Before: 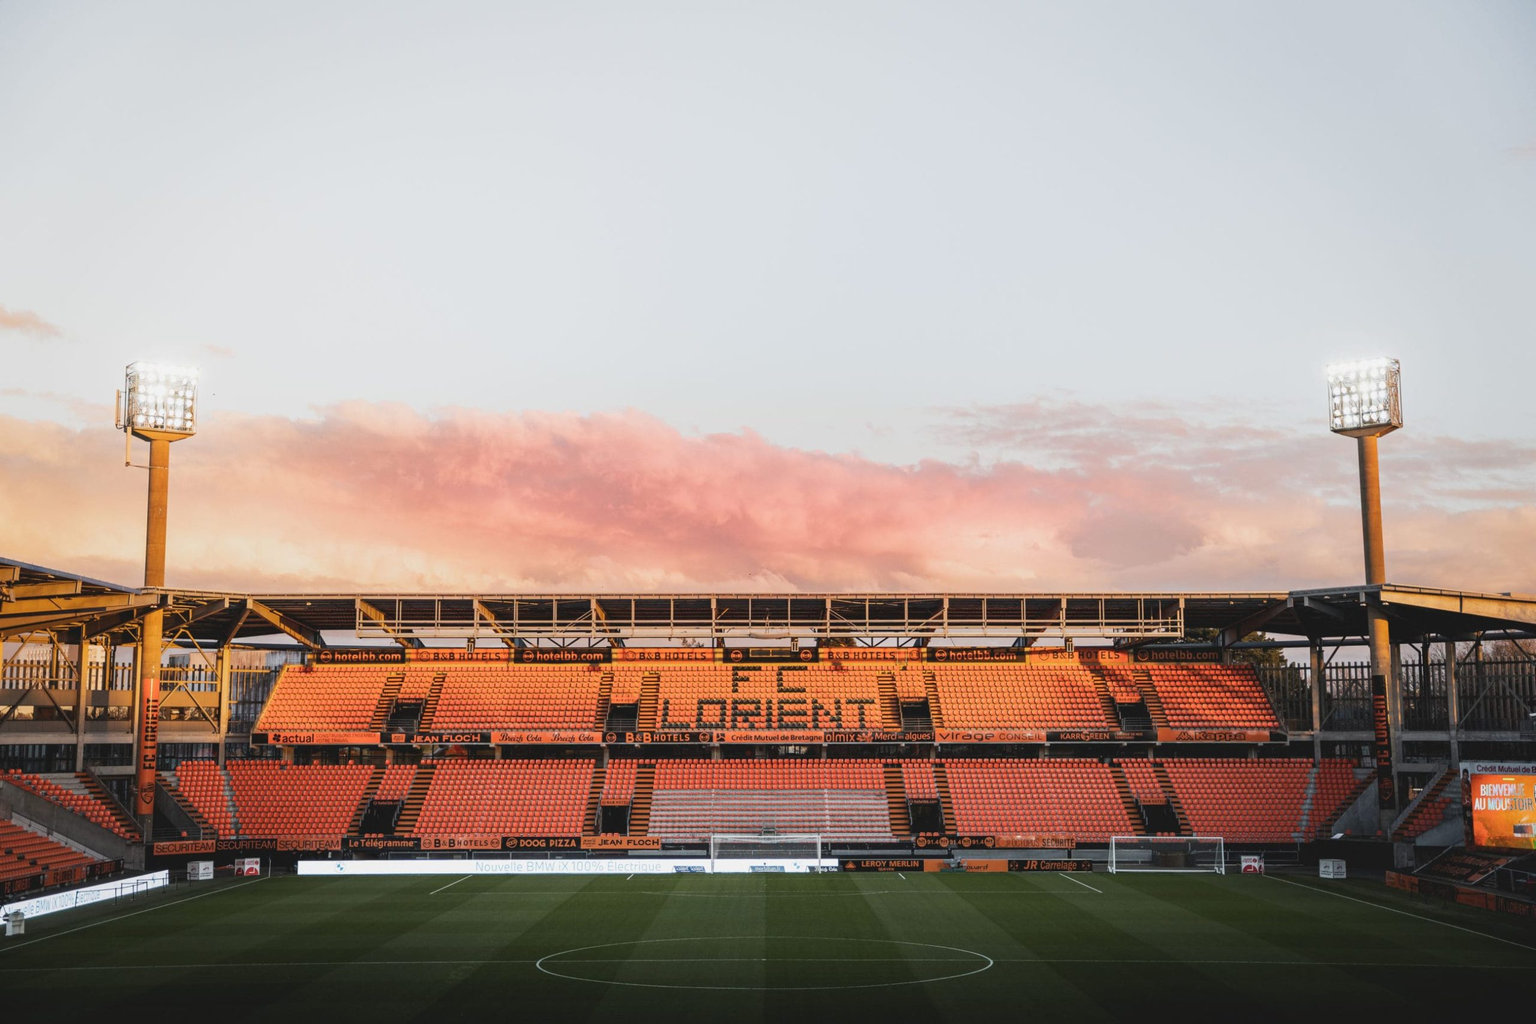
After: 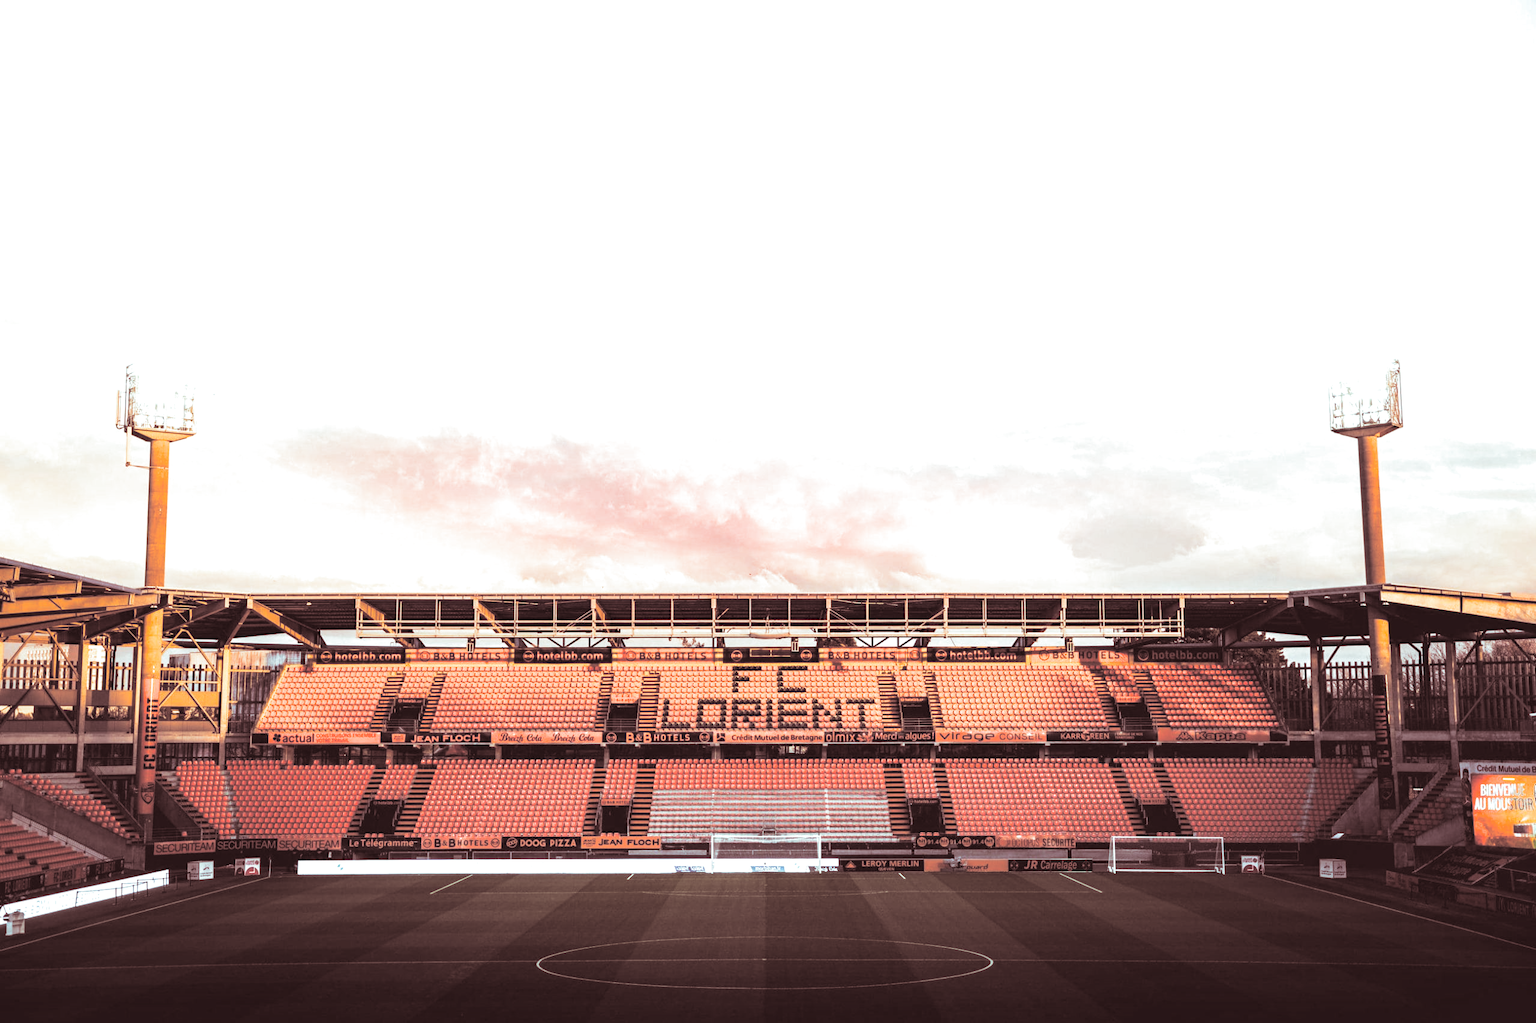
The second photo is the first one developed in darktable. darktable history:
levels: levels [0, 0.394, 0.787]
split-toning: shadows › saturation 0.3, highlights › hue 180°, highlights › saturation 0.3, compress 0%
